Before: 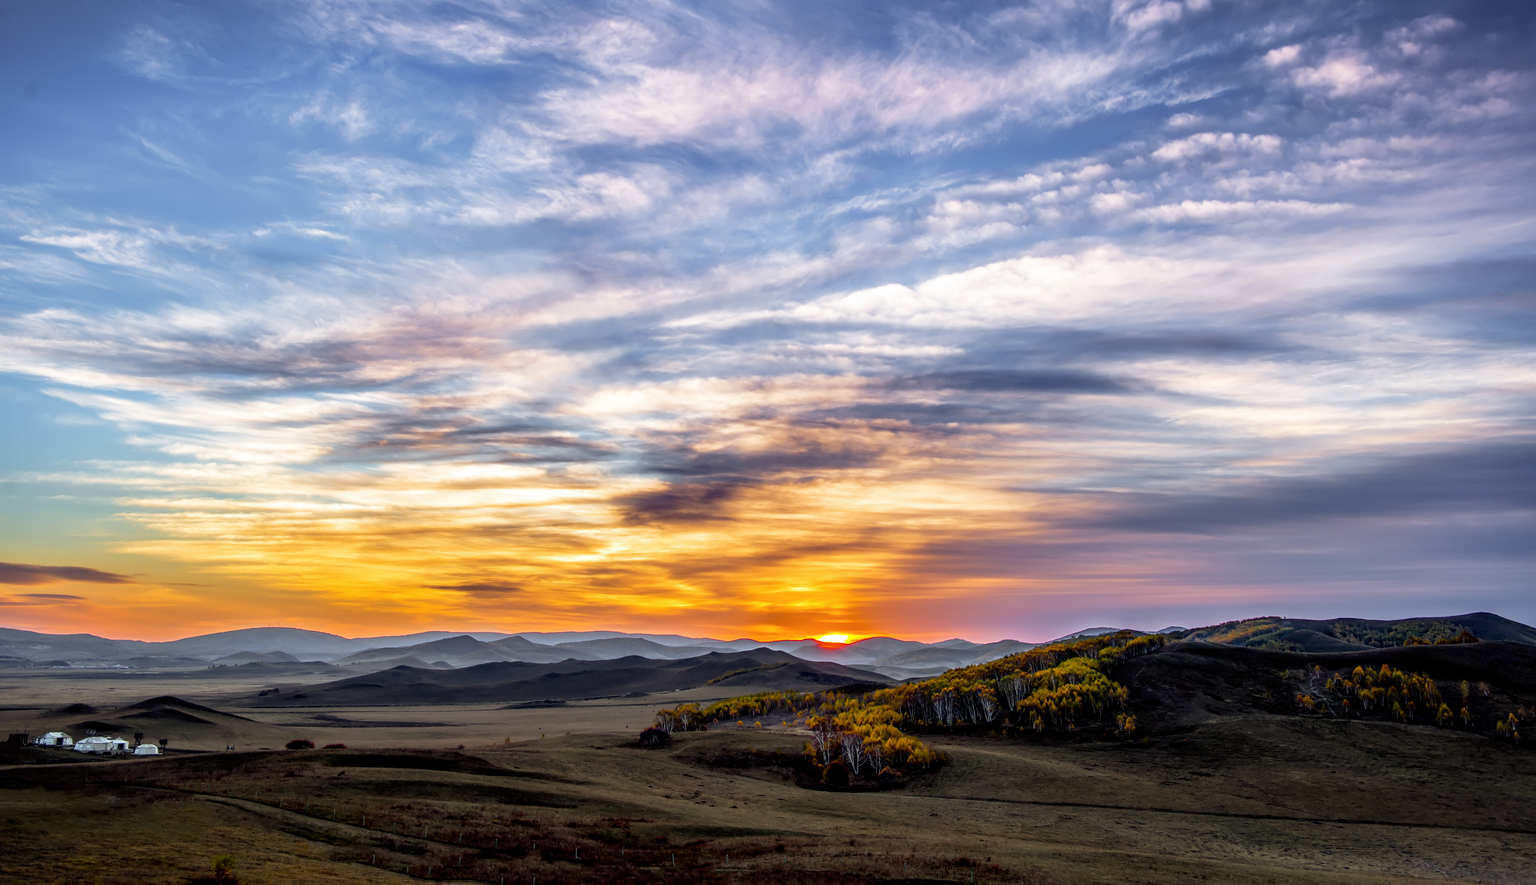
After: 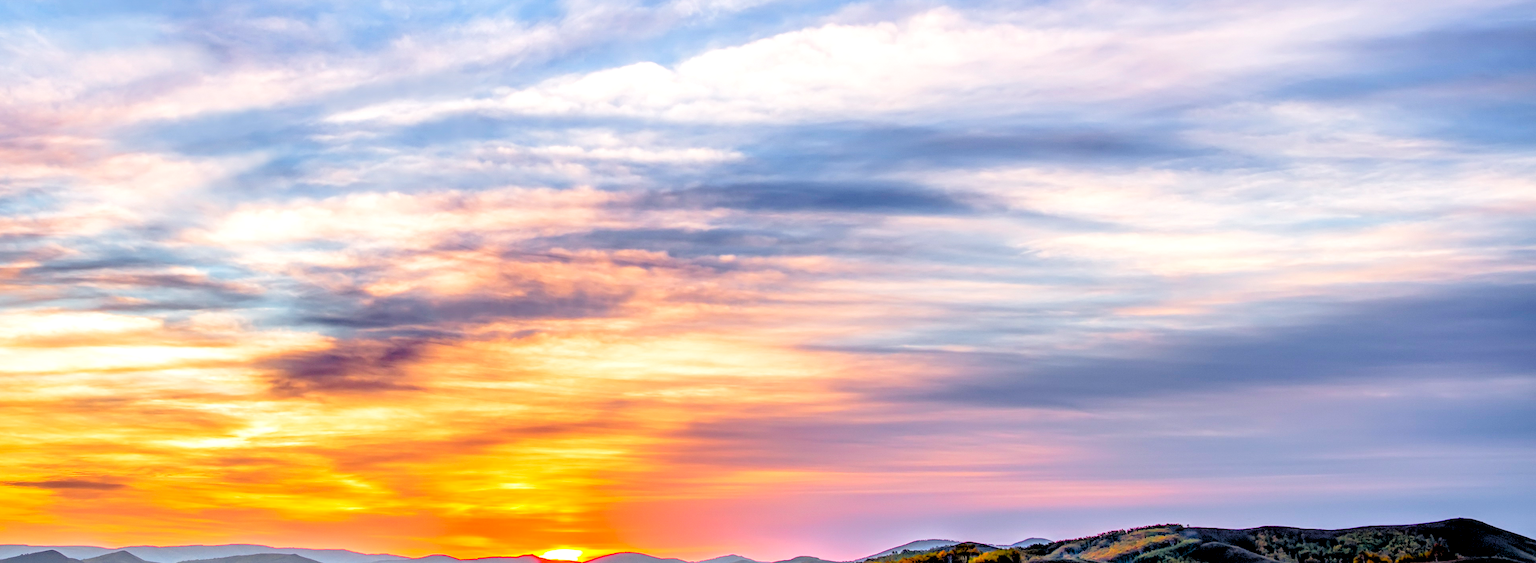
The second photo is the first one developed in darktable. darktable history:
levels: levels [0.093, 0.434, 0.988]
crop and rotate: left 27.938%, top 27.046%, bottom 27.046%
local contrast: highlights 100%, shadows 100%, detail 120%, midtone range 0.2
